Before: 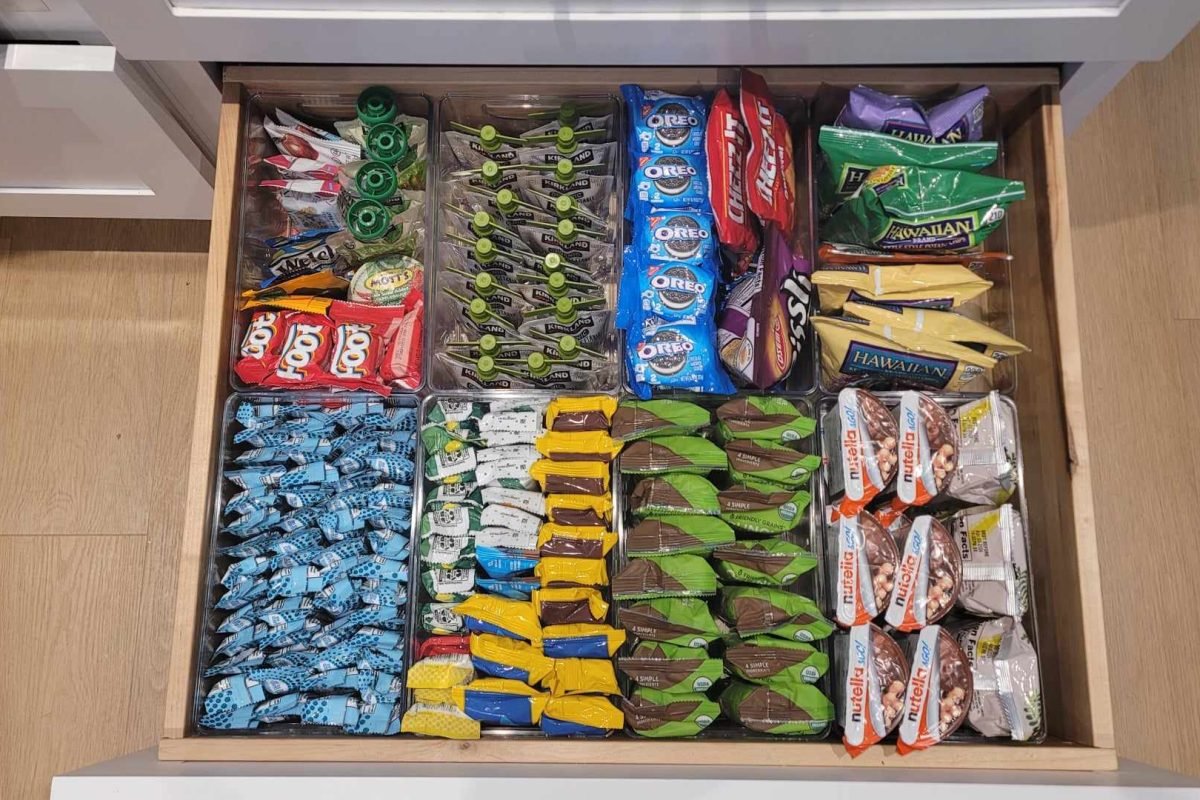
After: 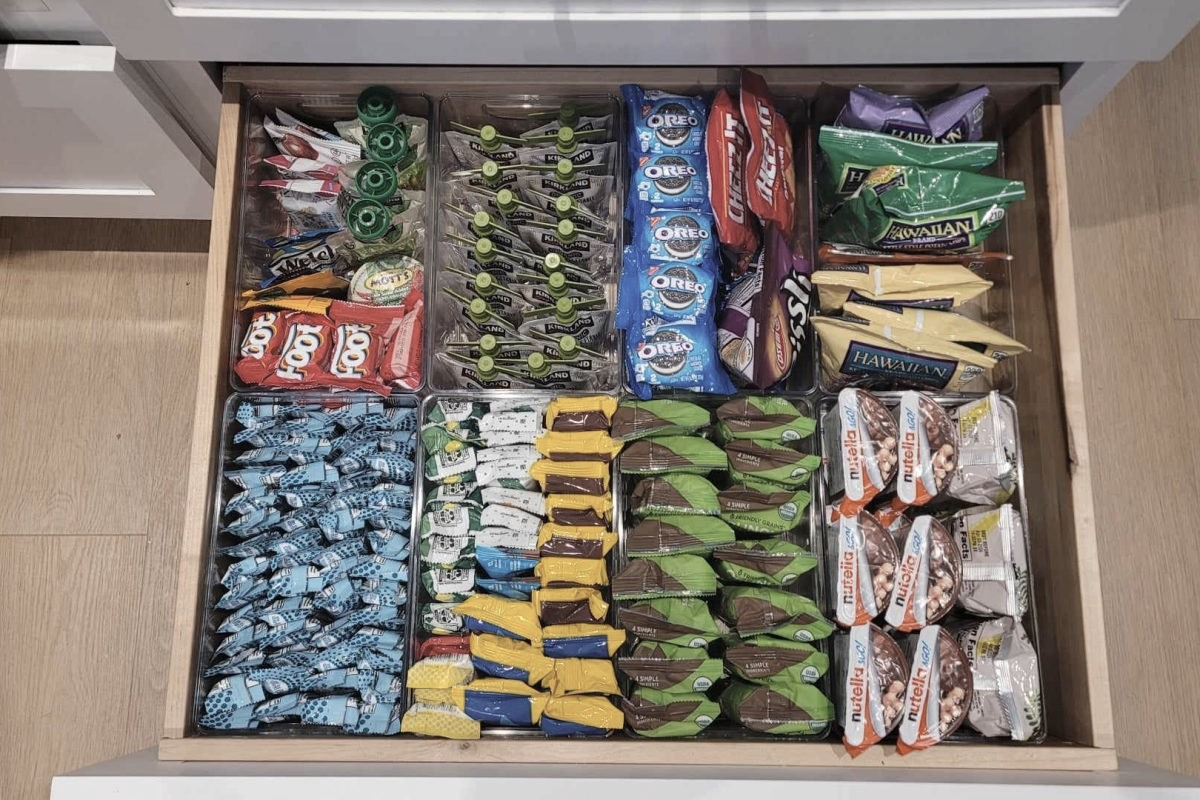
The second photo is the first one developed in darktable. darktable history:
contrast brightness saturation: contrast 0.096, saturation -0.365
